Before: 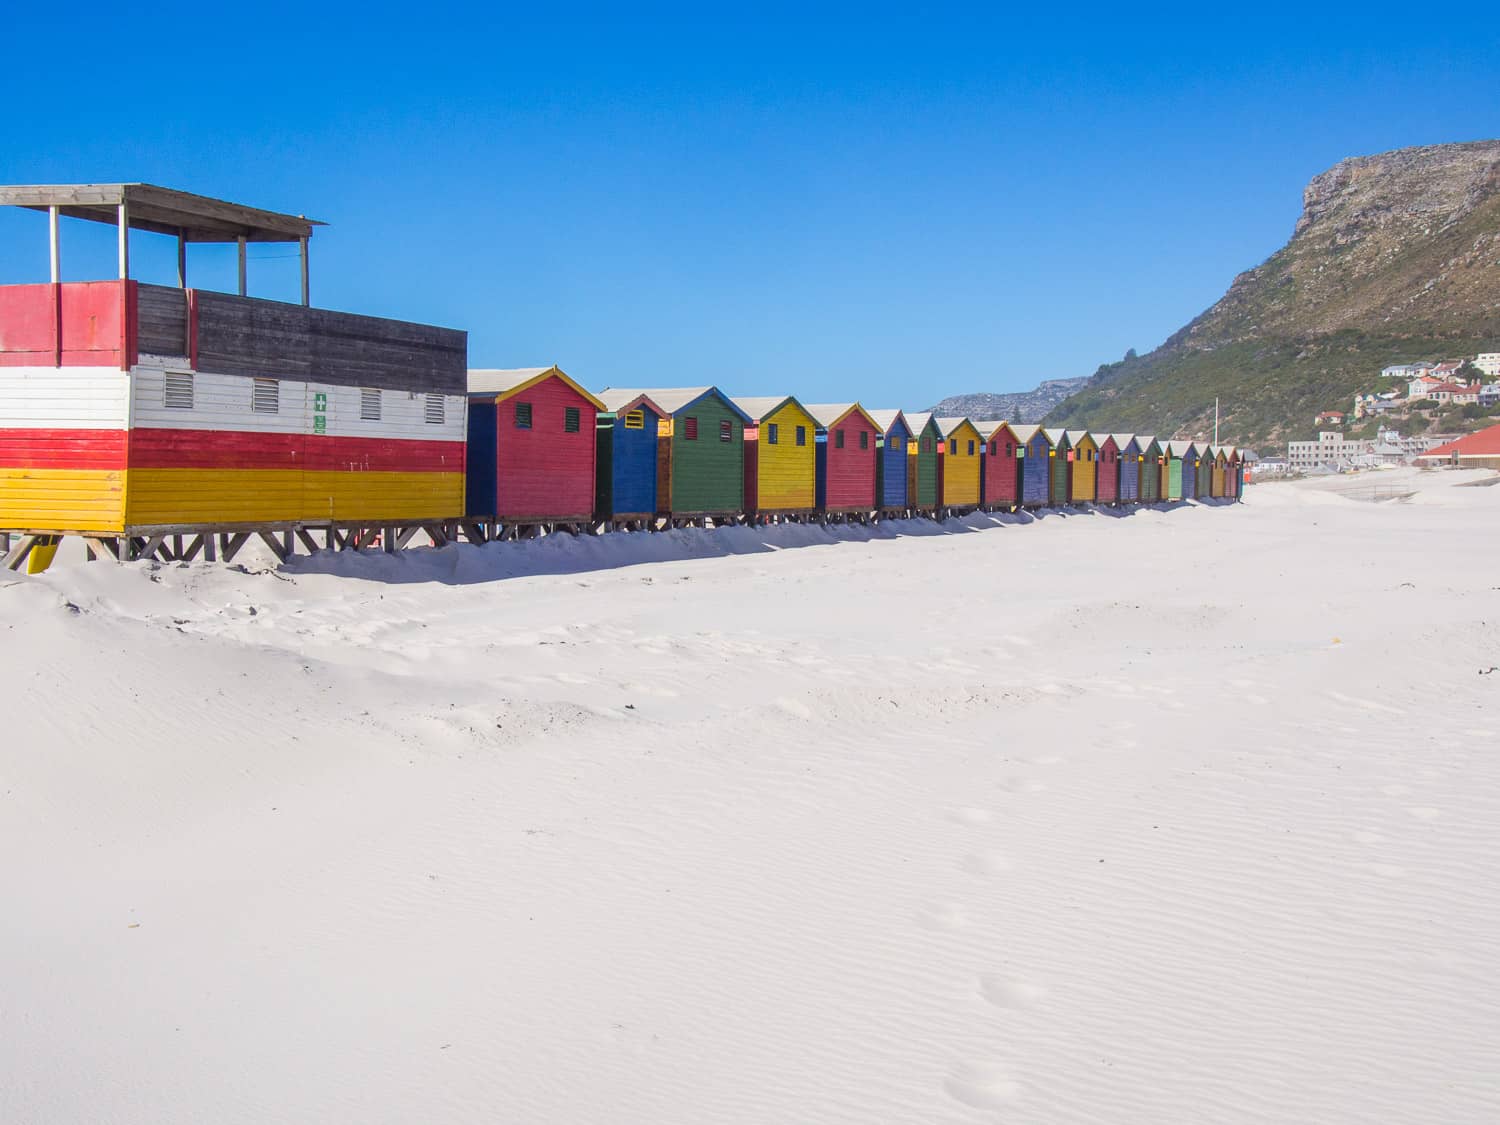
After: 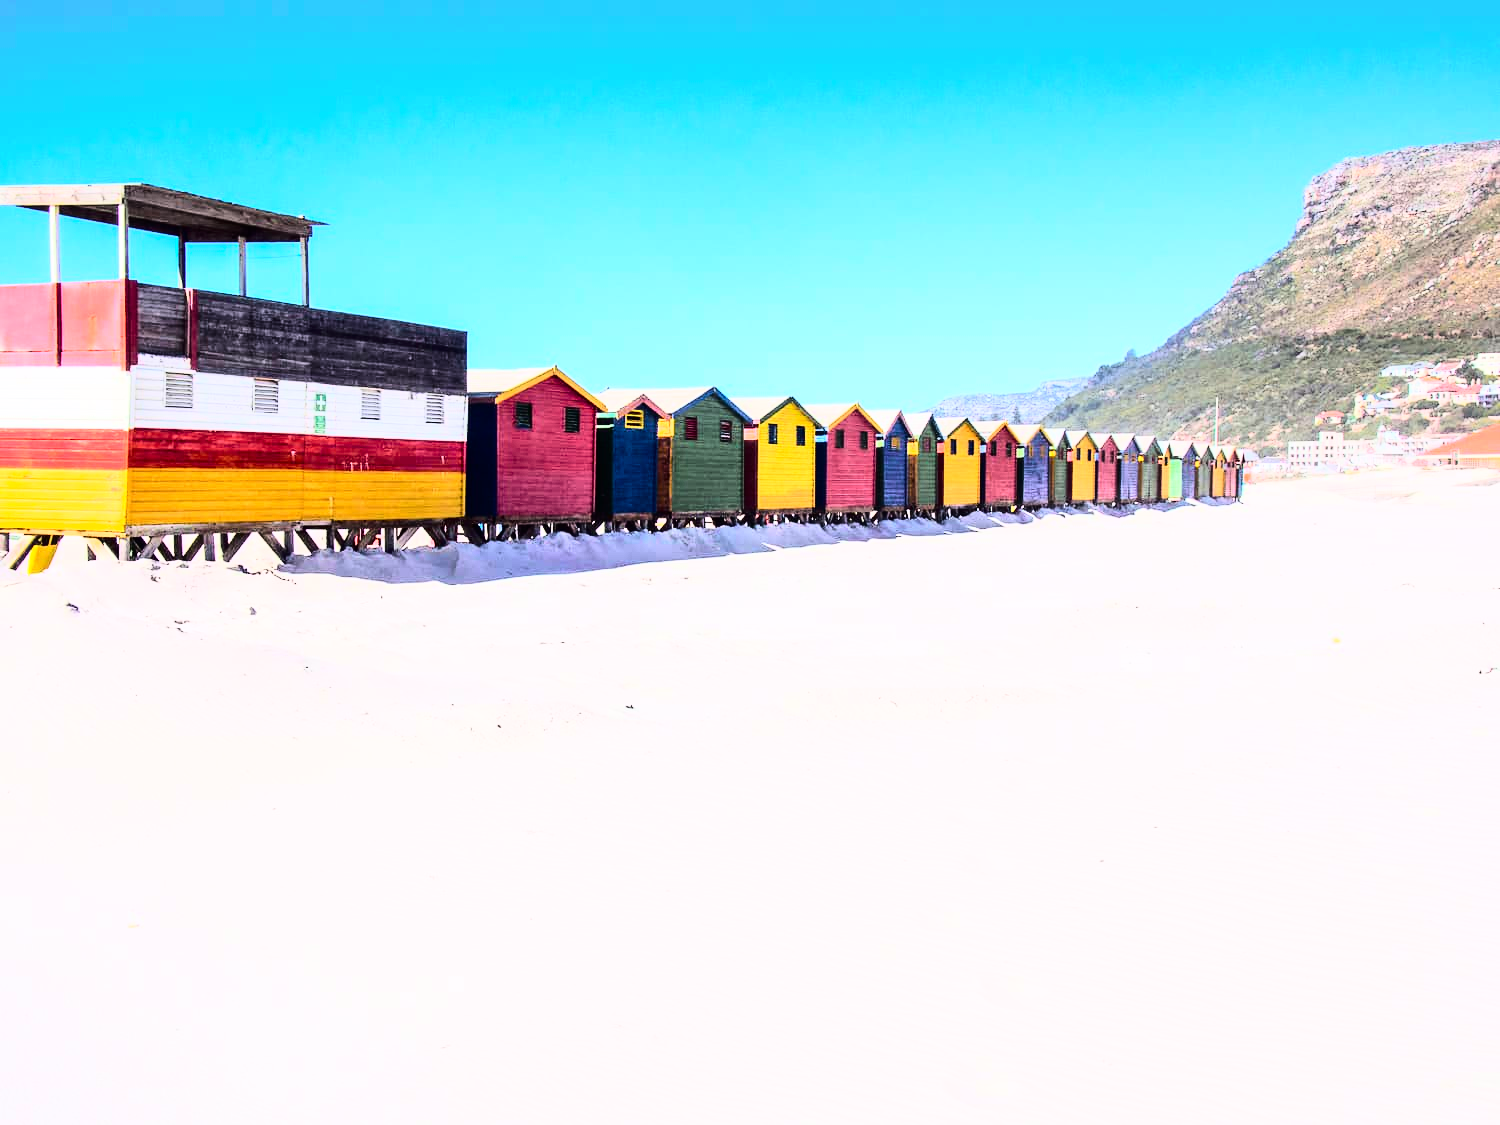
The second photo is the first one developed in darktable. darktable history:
tone curve: curves: ch0 [(0, 0) (0.126, 0.061) (0.338, 0.285) (0.494, 0.518) (0.703, 0.762) (1, 1)]; ch1 [(0, 0) (0.364, 0.322) (0.443, 0.441) (0.5, 0.501) (0.55, 0.578) (1, 1)]; ch2 [(0, 0) (0.44, 0.424) (0.501, 0.499) (0.557, 0.564) (0.613, 0.682) (0.707, 0.746) (1, 1)], color space Lab, independent channels, preserve colors none
rgb curve: curves: ch0 [(0, 0) (0.21, 0.15) (0.24, 0.21) (0.5, 0.75) (0.75, 0.96) (0.89, 0.99) (1, 1)]; ch1 [(0, 0.02) (0.21, 0.13) (0.25, 0.2) (0.5, 0.67) (0.75, 0.9) (0.89, 0.97) (1, 1)]; ch2 [(0, 0.02) (0.21, 0.13) (0.25, 0.2) (0.5, 0.67) (0.75, 0.9) (0.89, 0.97) (1, 1)], compensate middle gray true
